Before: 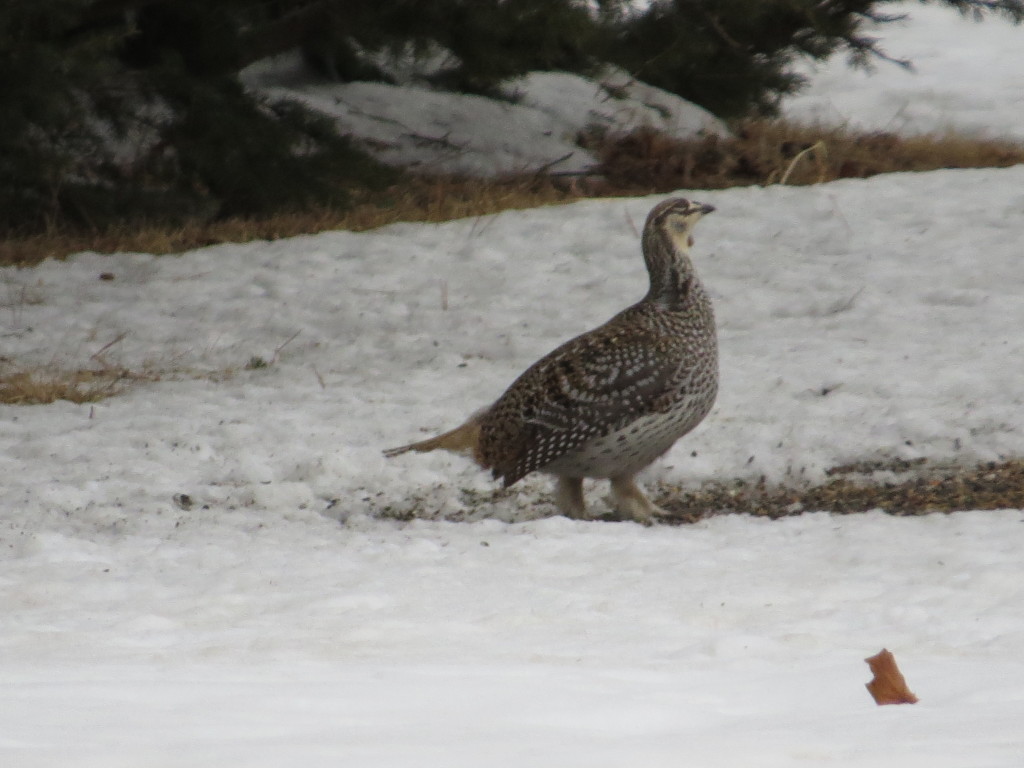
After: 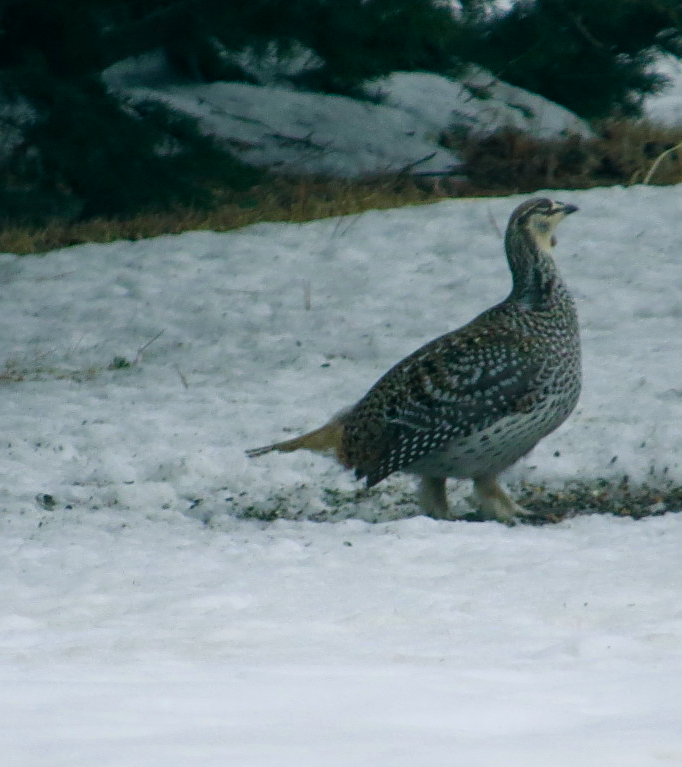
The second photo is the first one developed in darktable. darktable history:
crop and rotate: left 13.42%, right 19.934%
sharpen: amount 0.206
color balance rgb: power › luminance -7.703%, power › chroma 2.272%, power › hue 219.31°, linear chroma grading › shadows -2.782%, linear chroma grading › highlights -4.086%, perceptual saturation grading › global saturation 34.879%, perceptual saturation grading › highlights -25.017%, perceptual saturation grading › shadows 24.062%, global vibrance 20%
